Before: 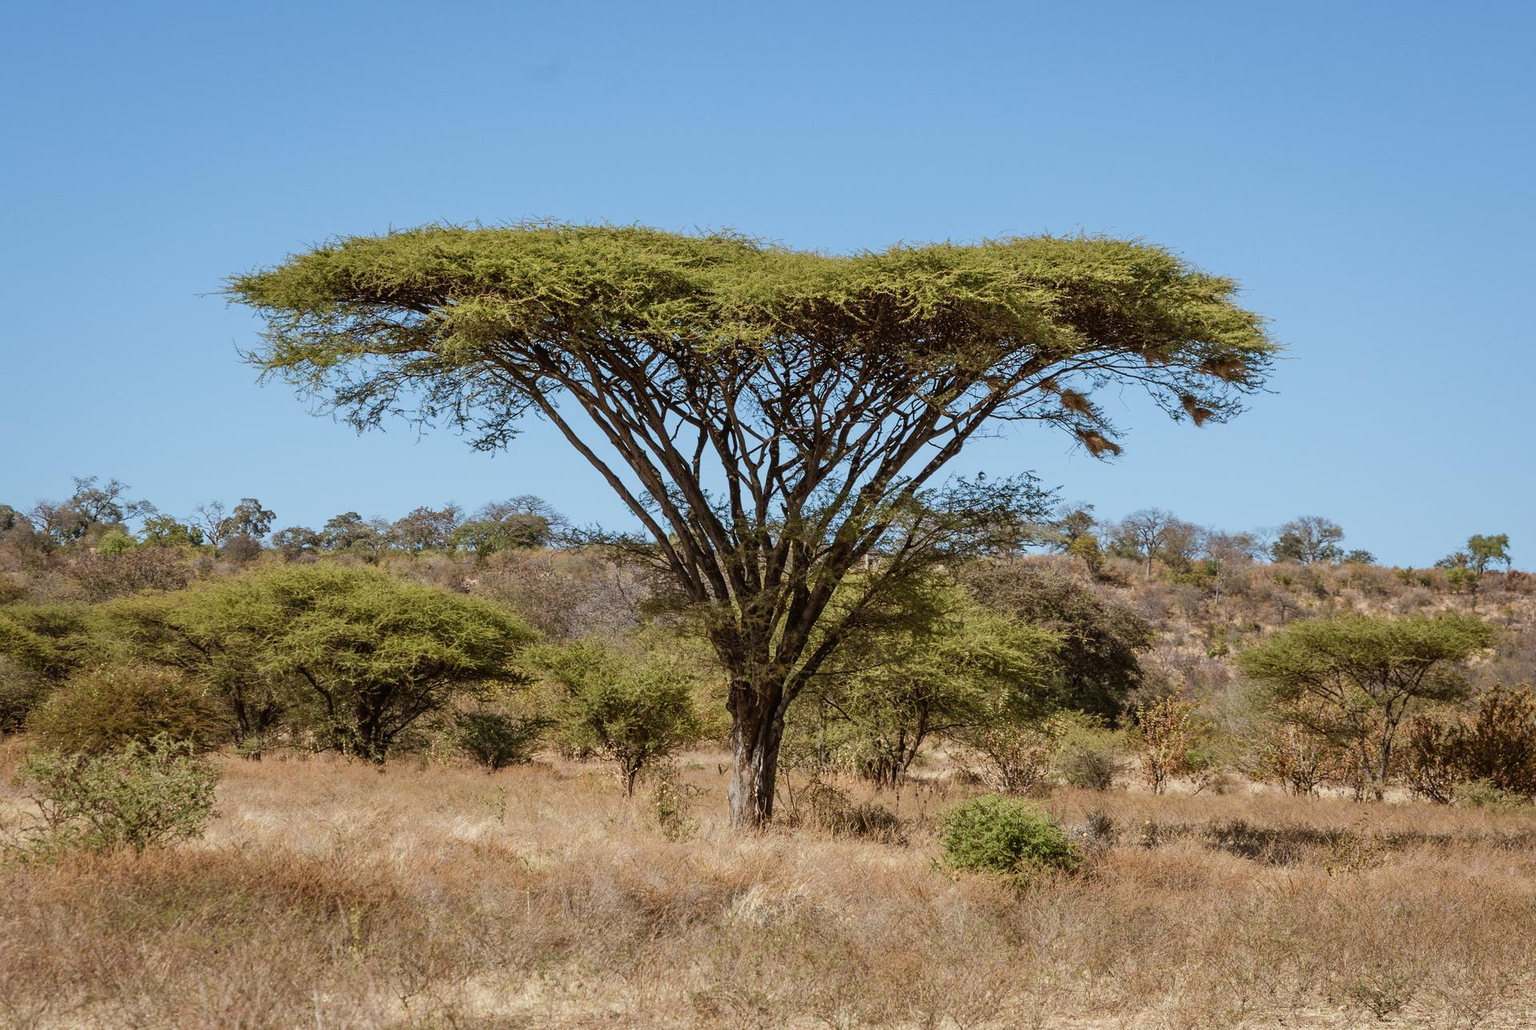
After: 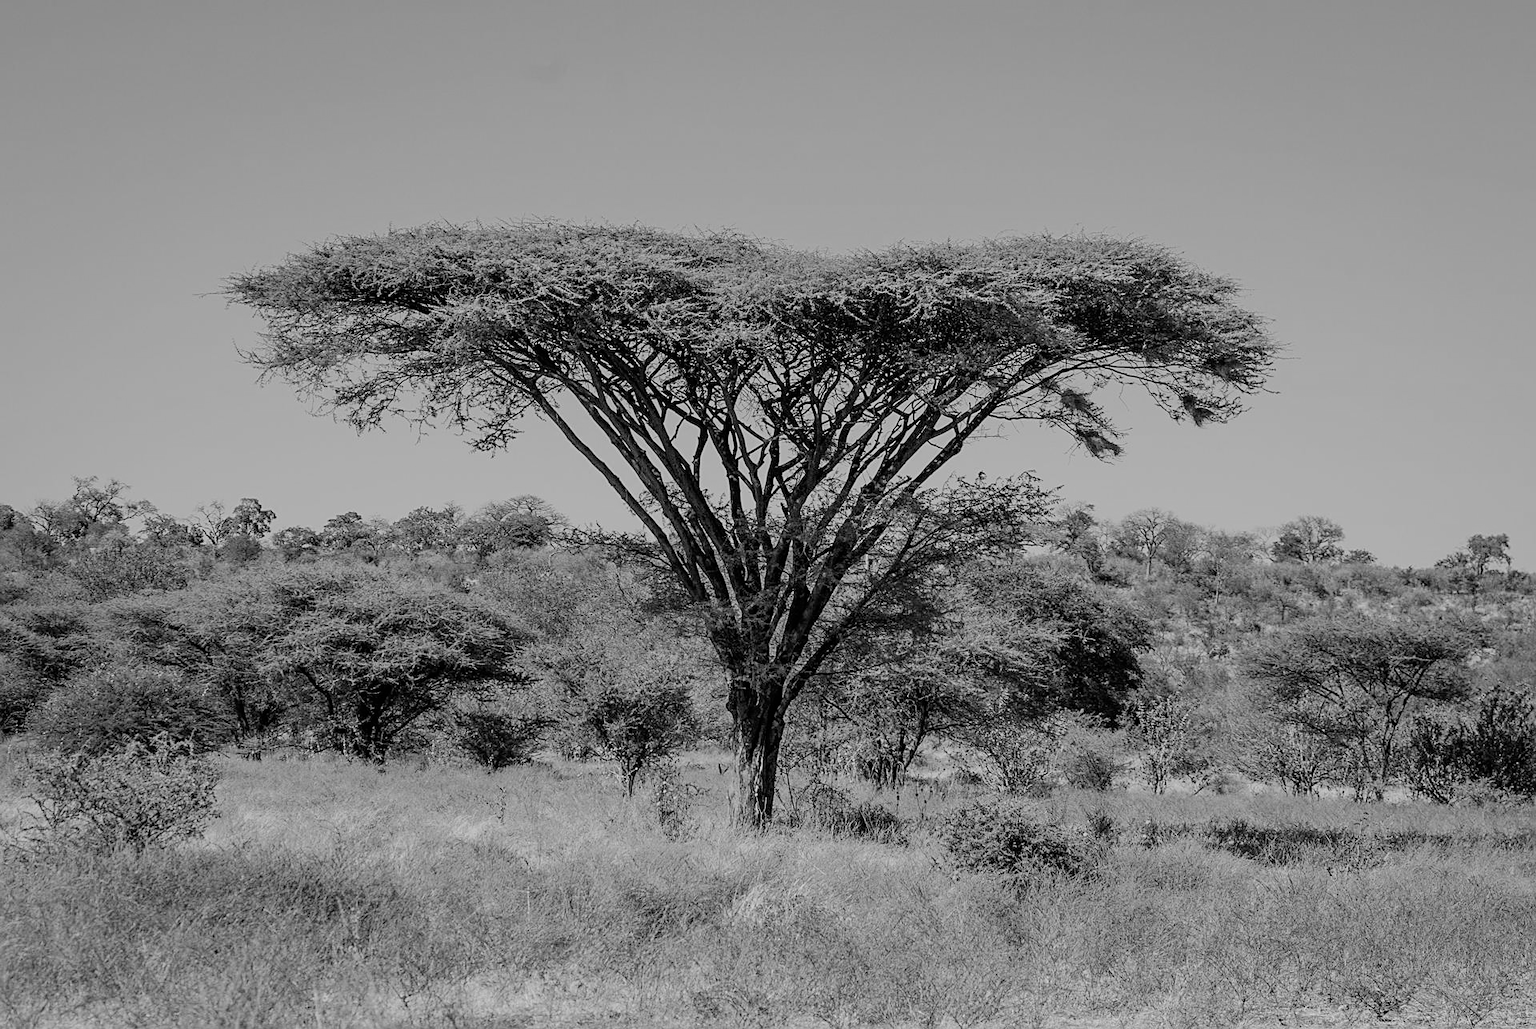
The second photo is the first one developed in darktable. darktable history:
monochrome: on, module defaults
sharpen: on, module defaults
filmic rgb: black relative exposure -7.65 EV, white relative exposure 4.56 EV, hardness 3.61
